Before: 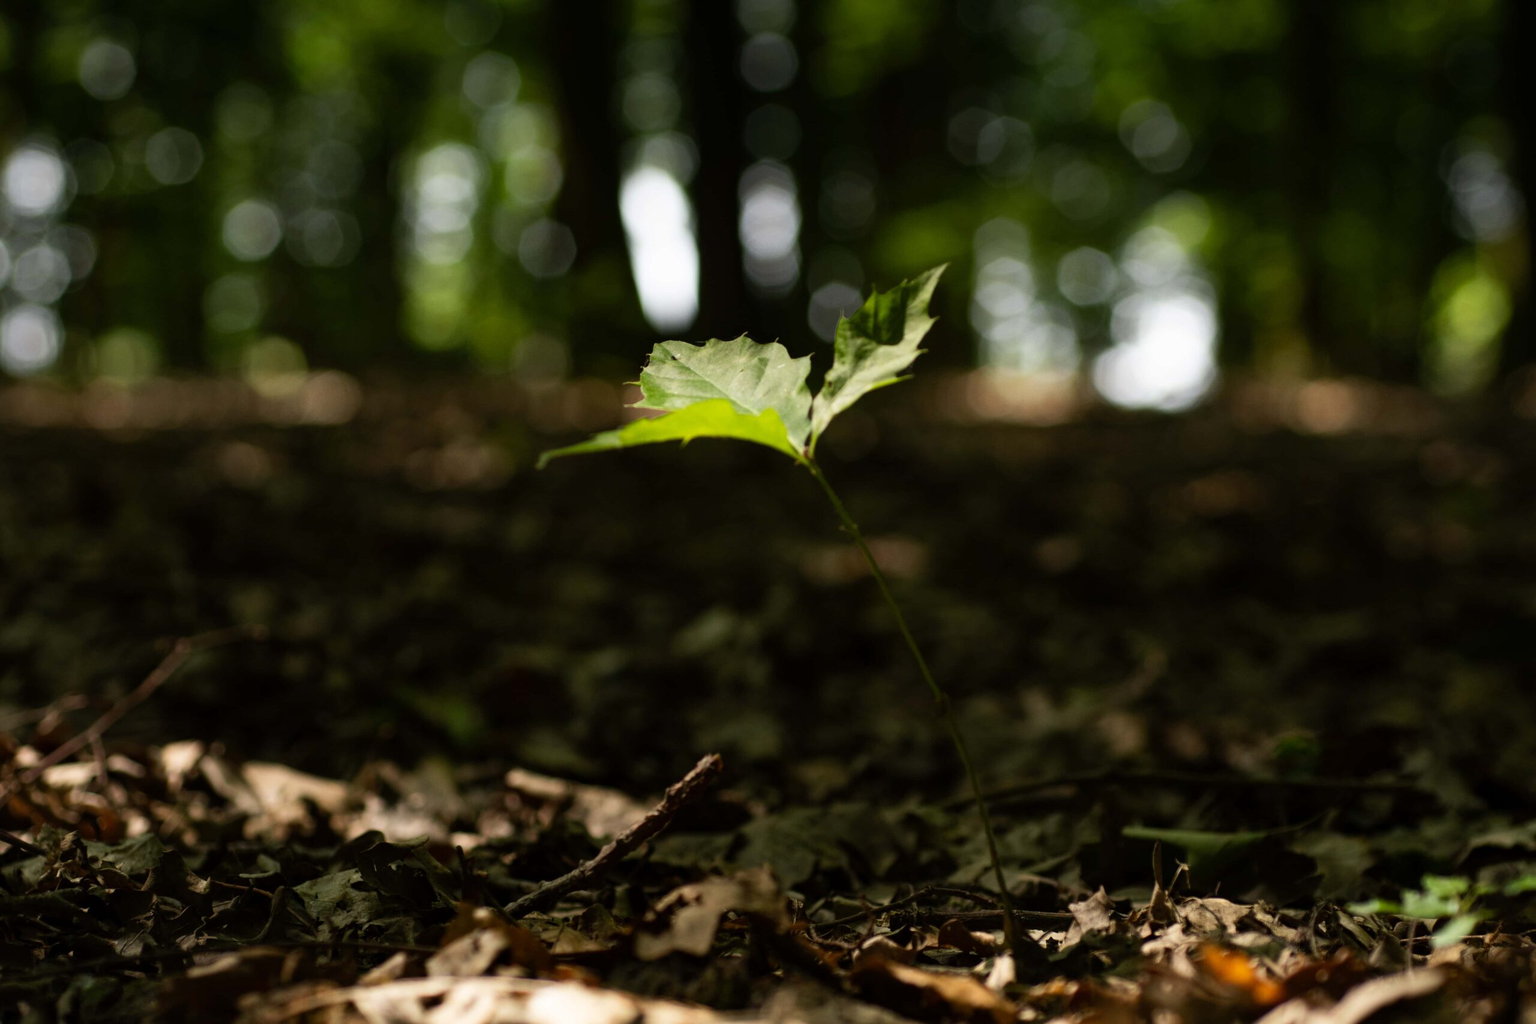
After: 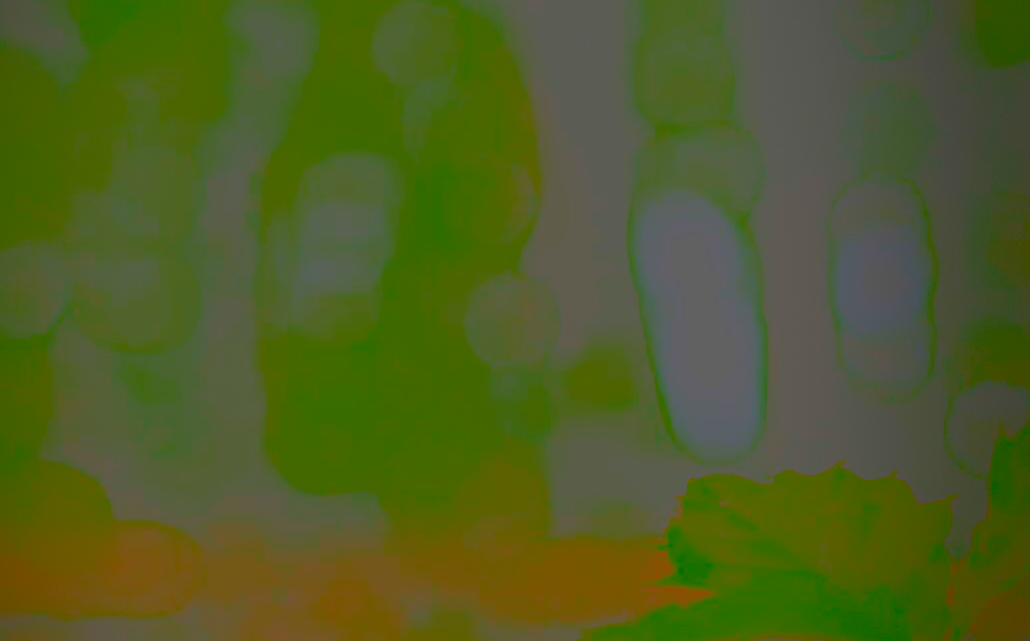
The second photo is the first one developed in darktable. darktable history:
crop: left 15.685%, top 5.461%, right 44.052%, bottom 56.972%
exposure: black level correction 0.005, exposure 0.409 EV, compensate highlight preservation false
vignetting: fall-off start 96.5%, fall-off radius 101.31%, saturation 0.386, center (-0.148, 0.016), width/height ratio 0.609, dithering 8-bit output
contrast brightness saturation: contrast -0.983, brightness -0.161, saturation 0.743
